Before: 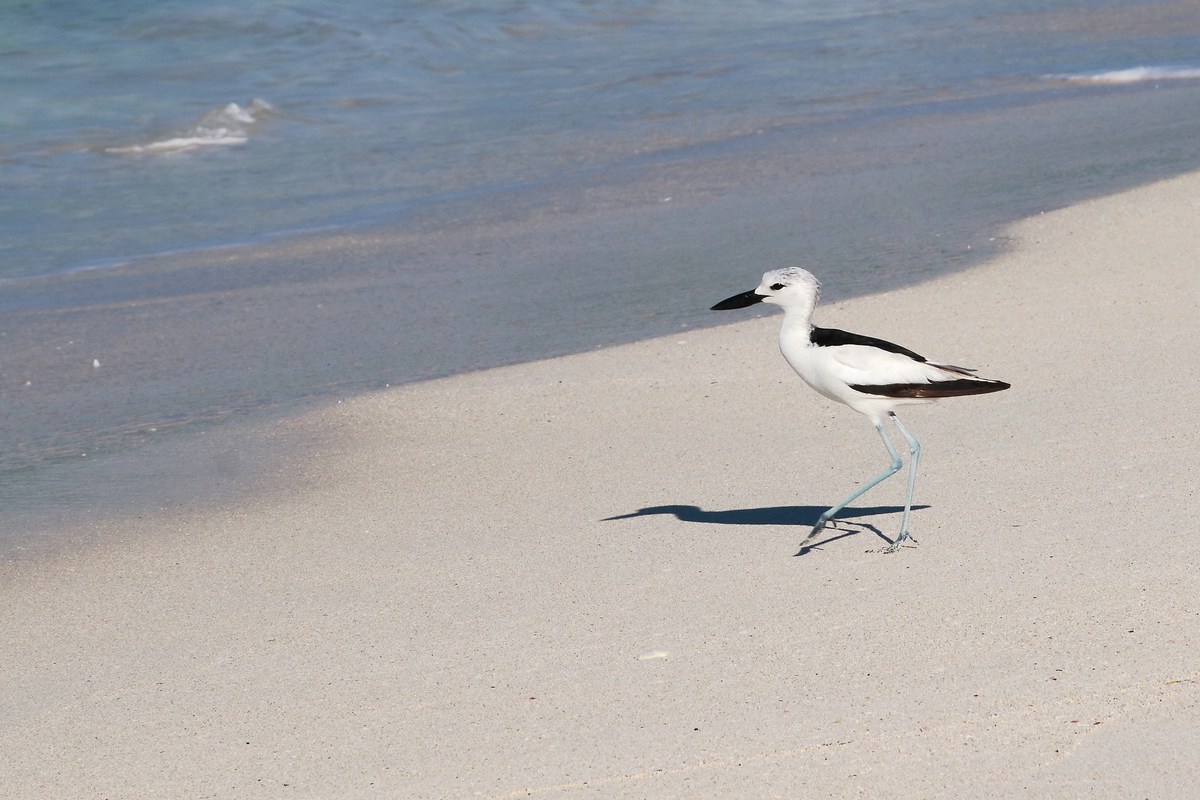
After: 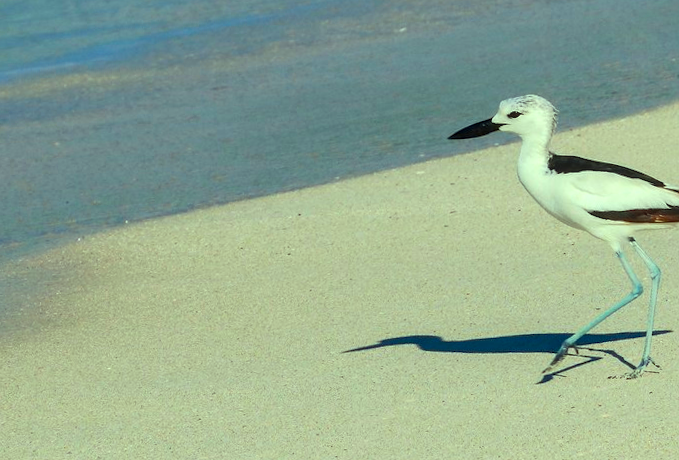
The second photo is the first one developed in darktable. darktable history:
rotate and perspective: rotation -1.24°, automatic cropping off
color correction: highlights a* -10.77, highlights b* 9.8, saturation 1.72
local contrast: on, module defaults
white balance: red 0.986, blue 1.01
crop and rotate: left 22.13%, top 22.054%, right 22.026%, bottom 22.102%
